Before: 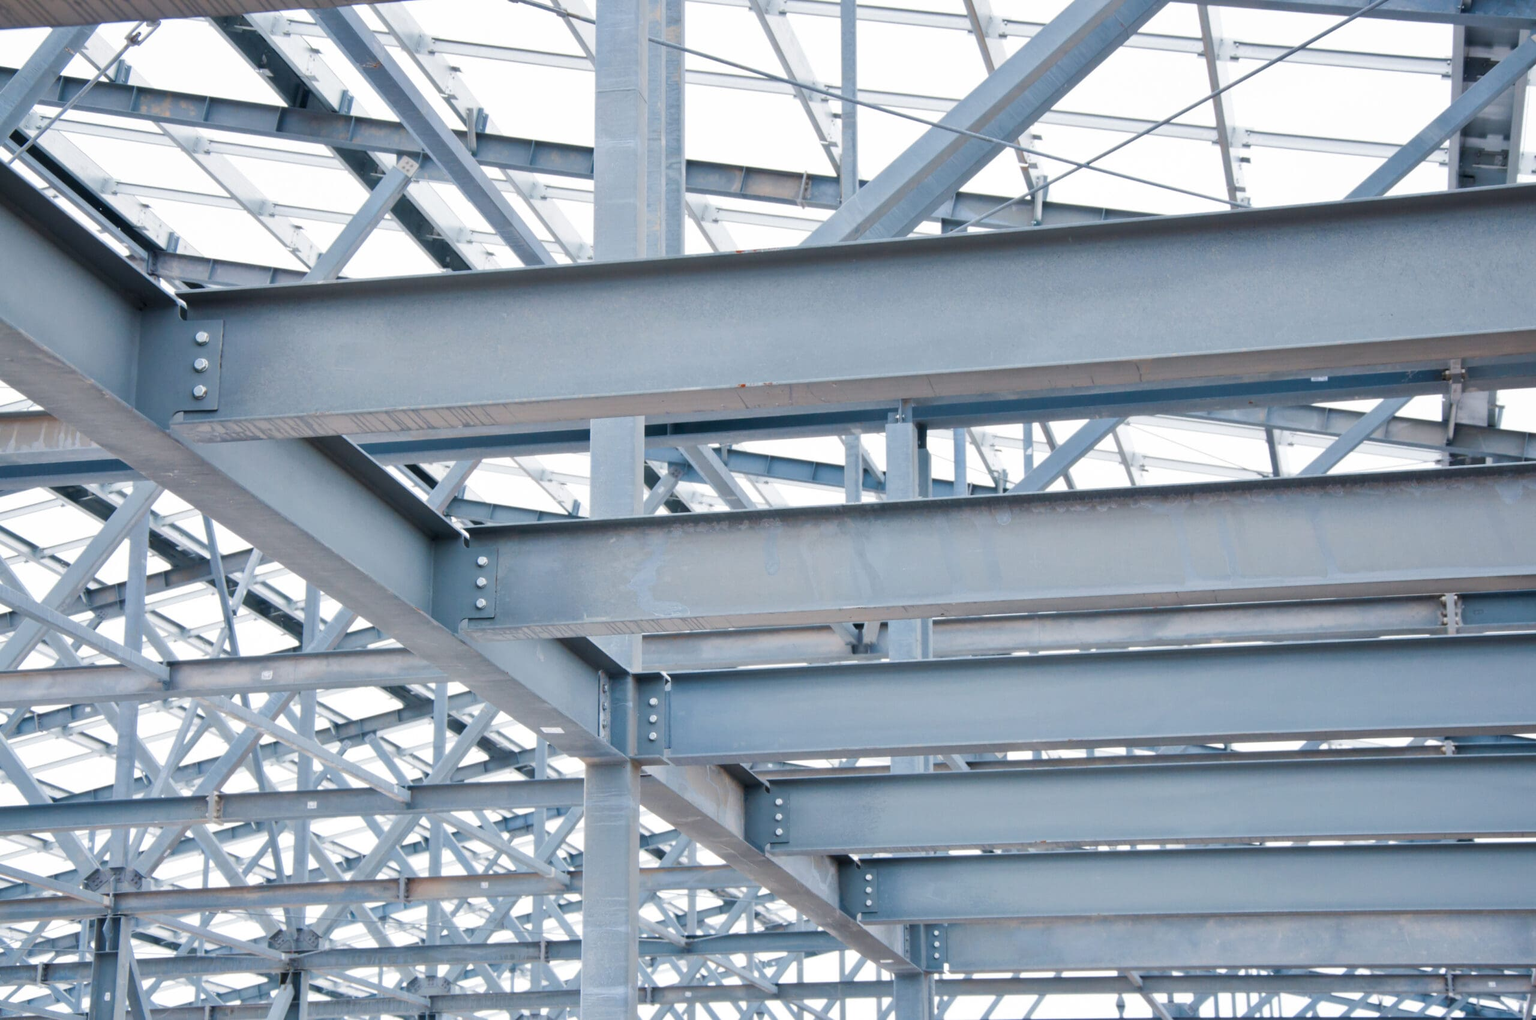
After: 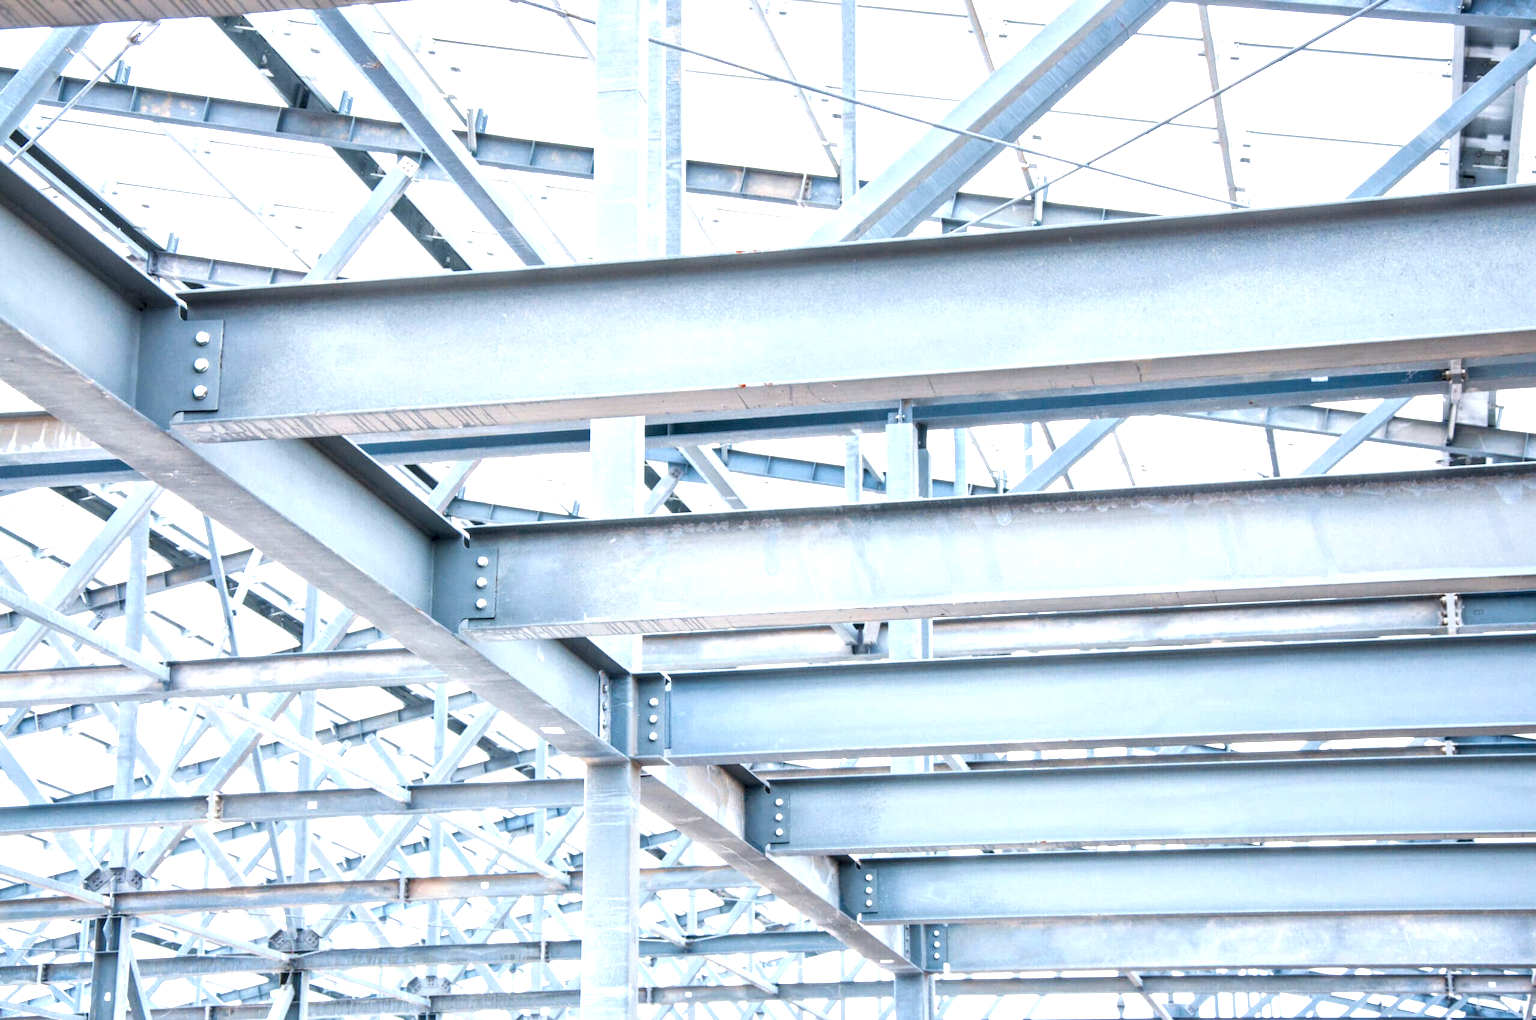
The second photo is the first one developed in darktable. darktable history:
local contrast: highlights 25%, detail 150%
exposure: exposure 1.16 EV, compensate exposure bias true, compensate highlight preservation false
